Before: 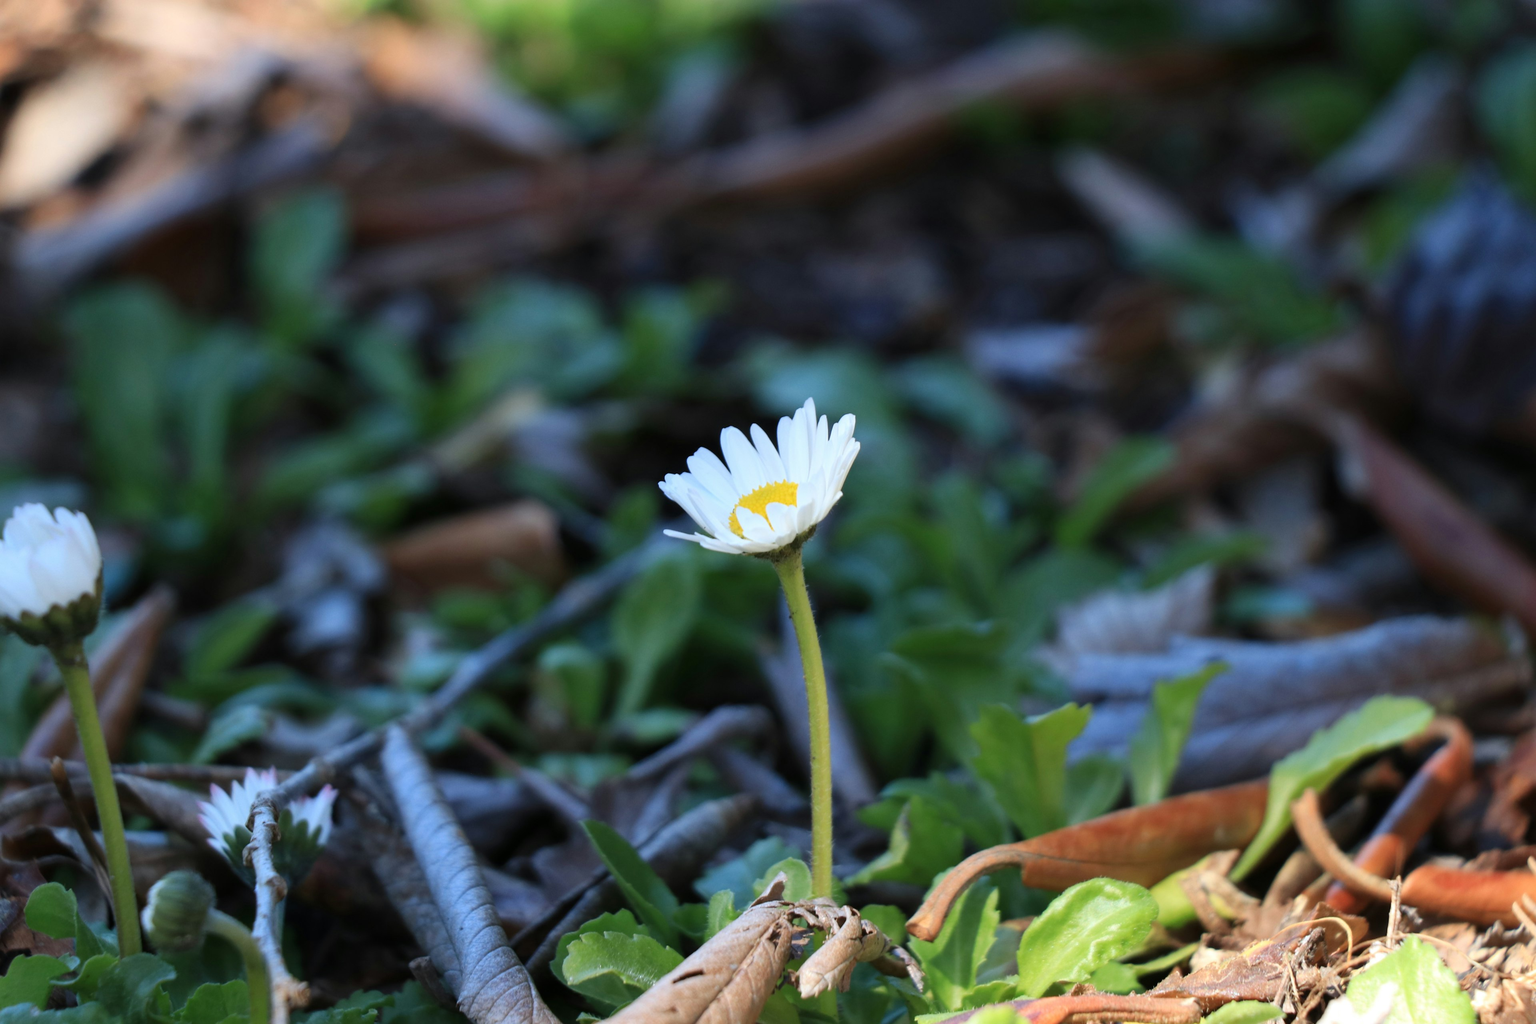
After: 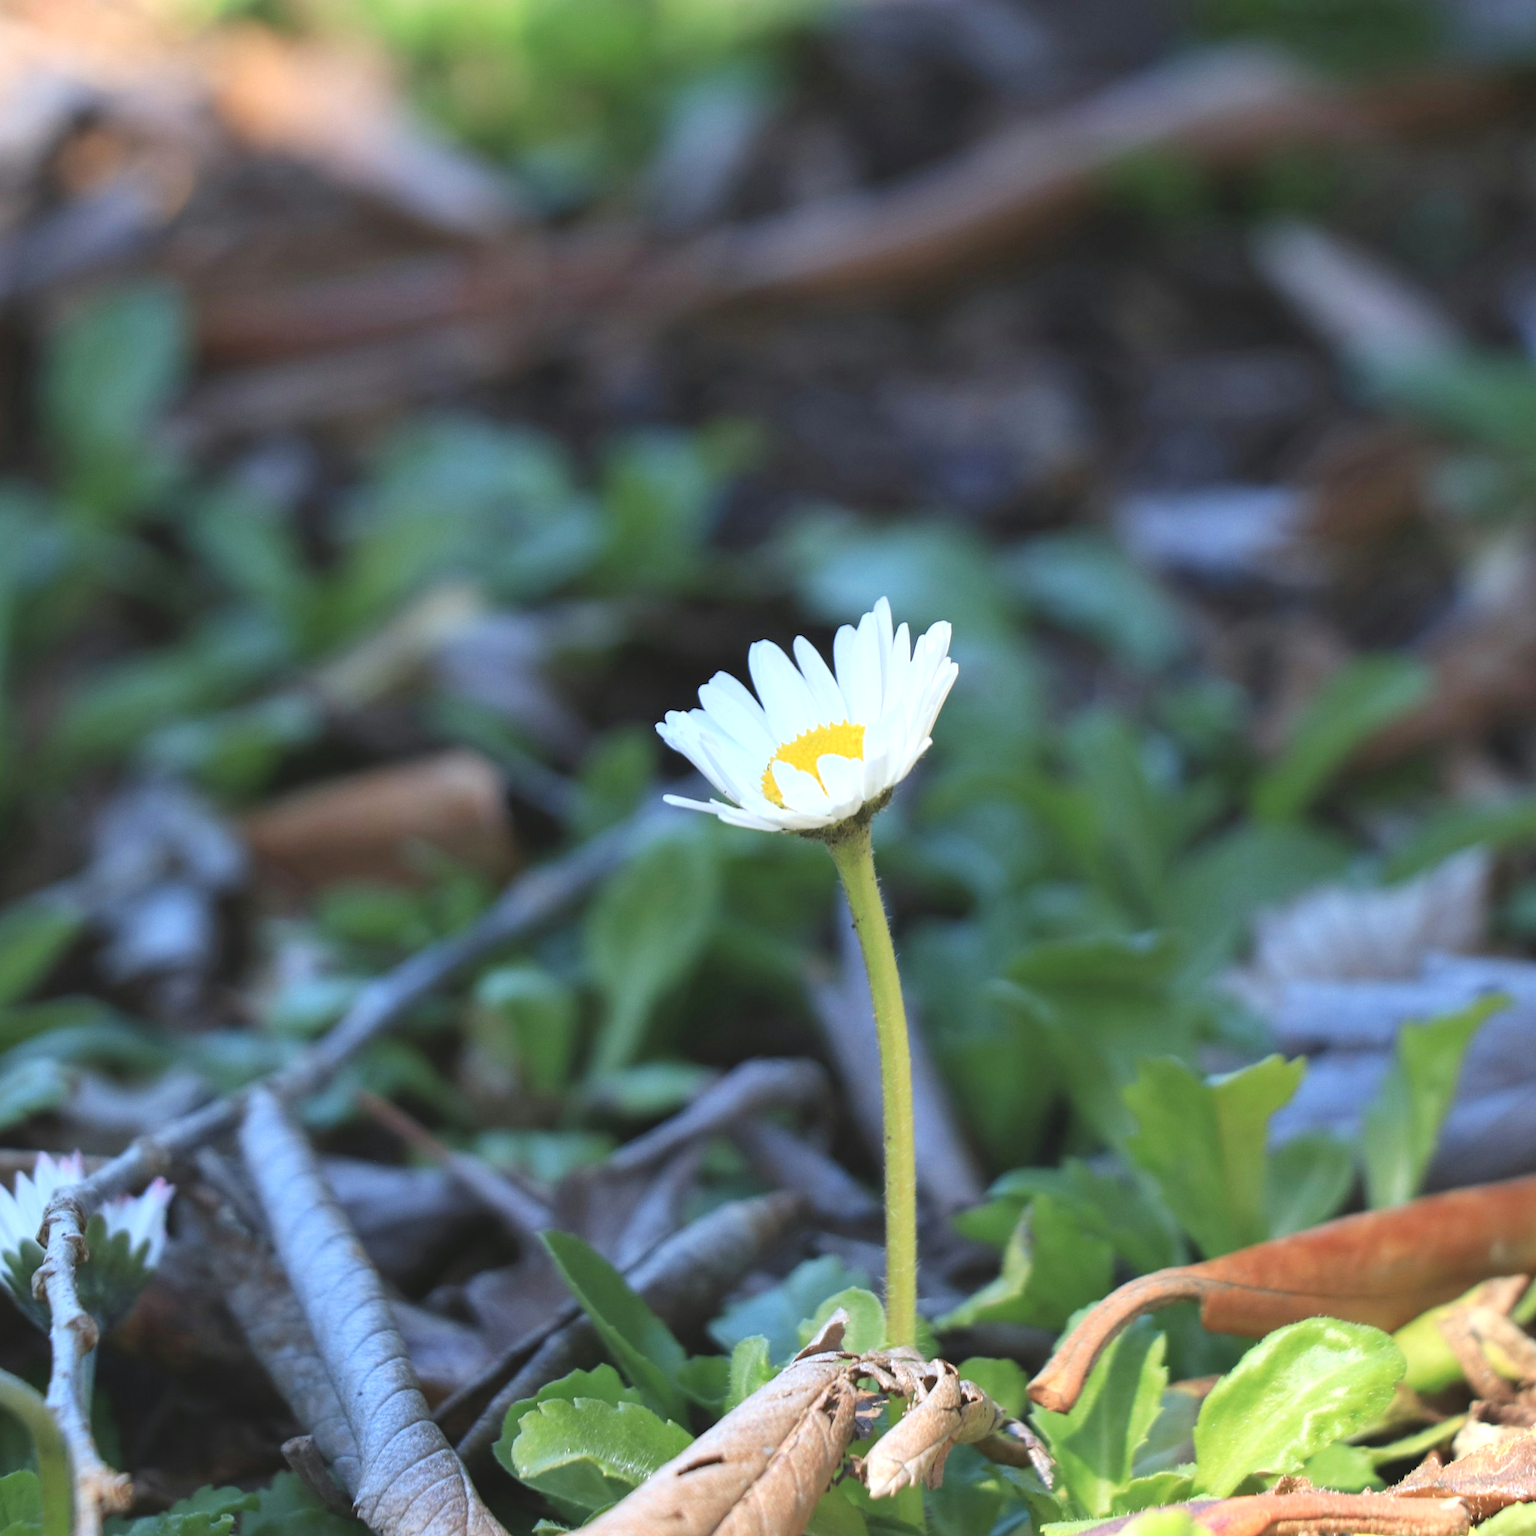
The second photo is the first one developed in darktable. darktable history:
contrast brightness saturation: contrast -0.15, brightness 0.05, saturation -0.12
contrast equalizer: y [[0.5, 0.5, 0.5, 0.512, 0.552, 0.62], [0.5 ×6], [0.5 ×4, 0.504, 0.553], [0 ×6], [0 ×6]]
exposure: exposure 0.648 EV, compensate highlight preservation false
crop and rotate: left 14.436%, right 18.898%
